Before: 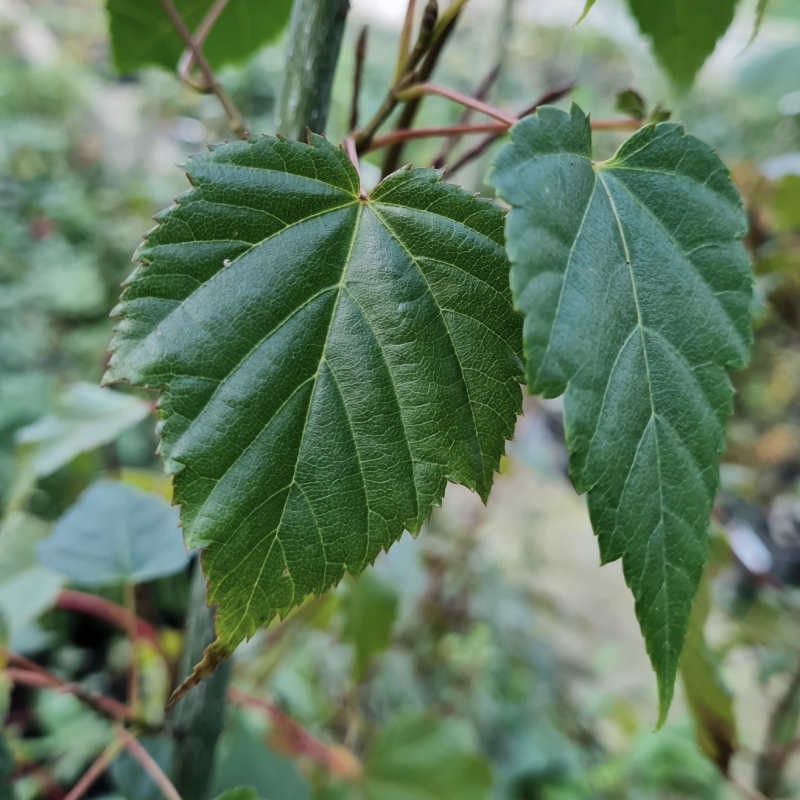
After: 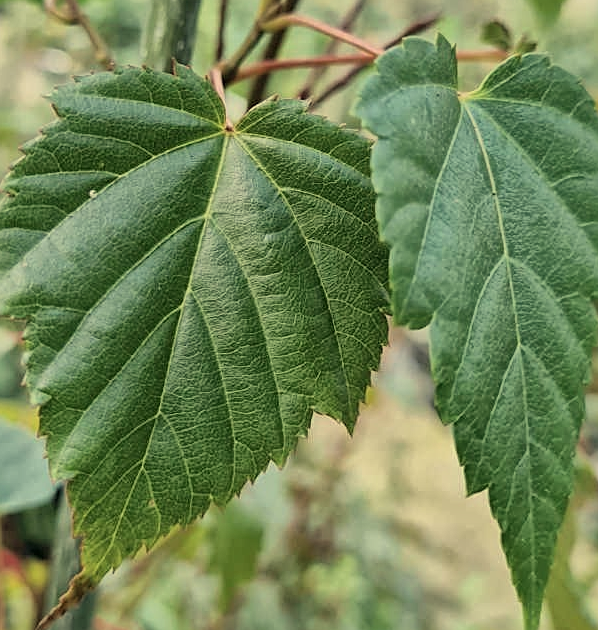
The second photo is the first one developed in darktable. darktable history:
white balance: red 1.08, blue 0.791
sharpen: on, module defaults
crop: left 16.768%, top 8.653%, right 8.362%, bottom 12.485%
global tonemap: drago (1, 100), detail 1
